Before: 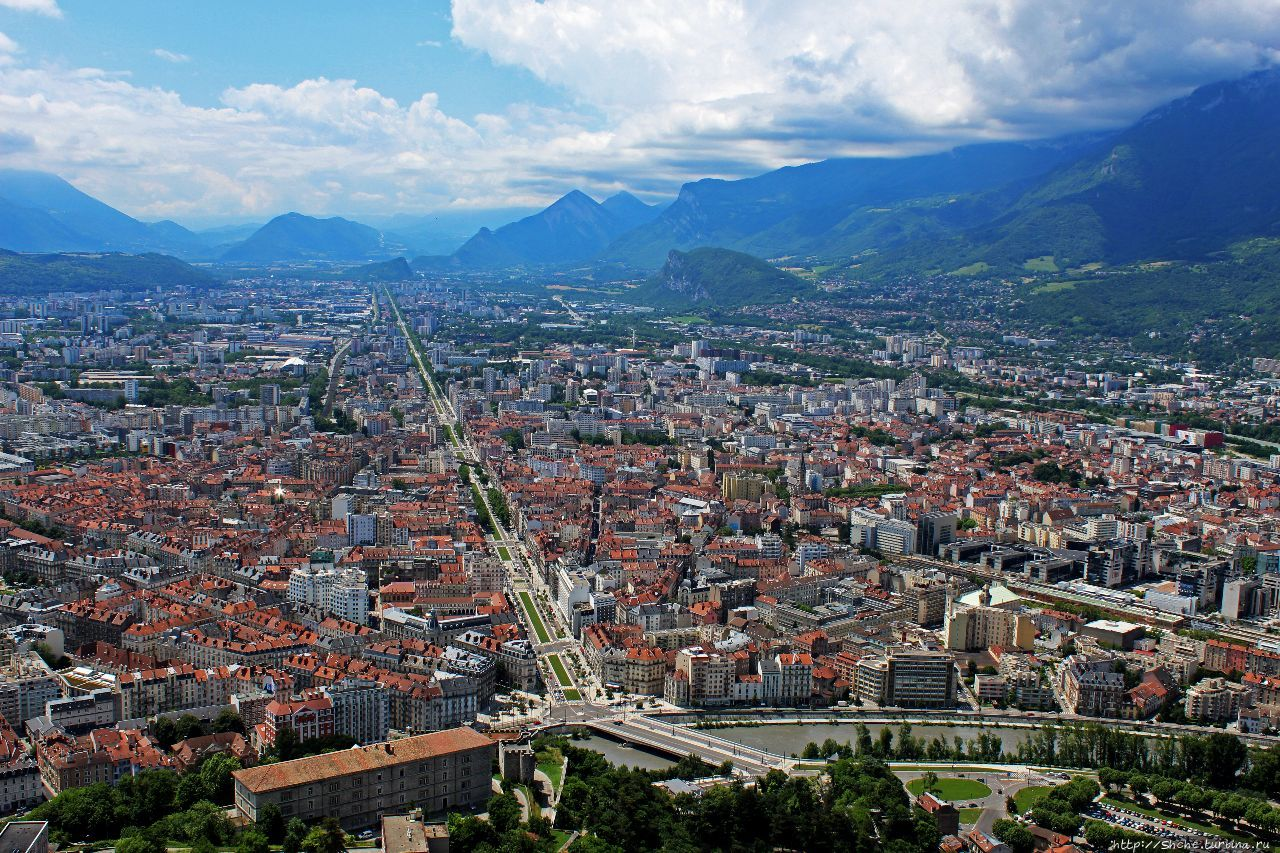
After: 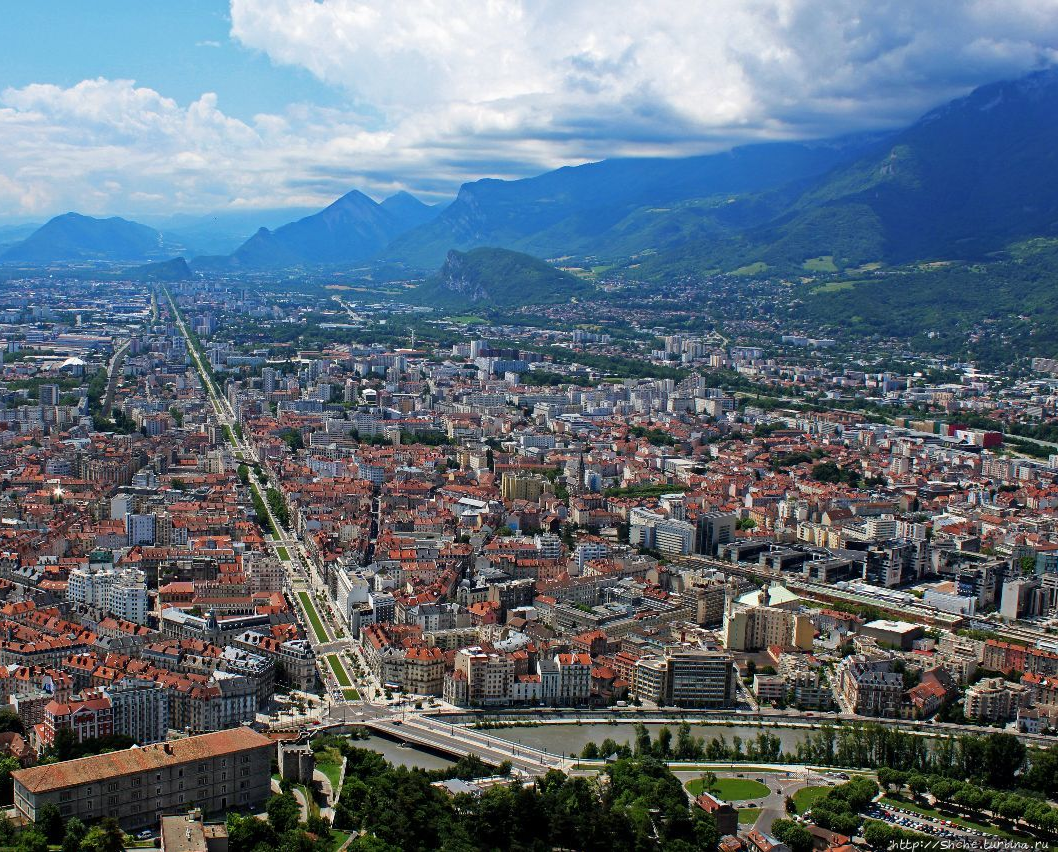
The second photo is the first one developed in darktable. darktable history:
crop: left 17.328%, bottom 0.025%
exposure: compensate highlight preservation false
